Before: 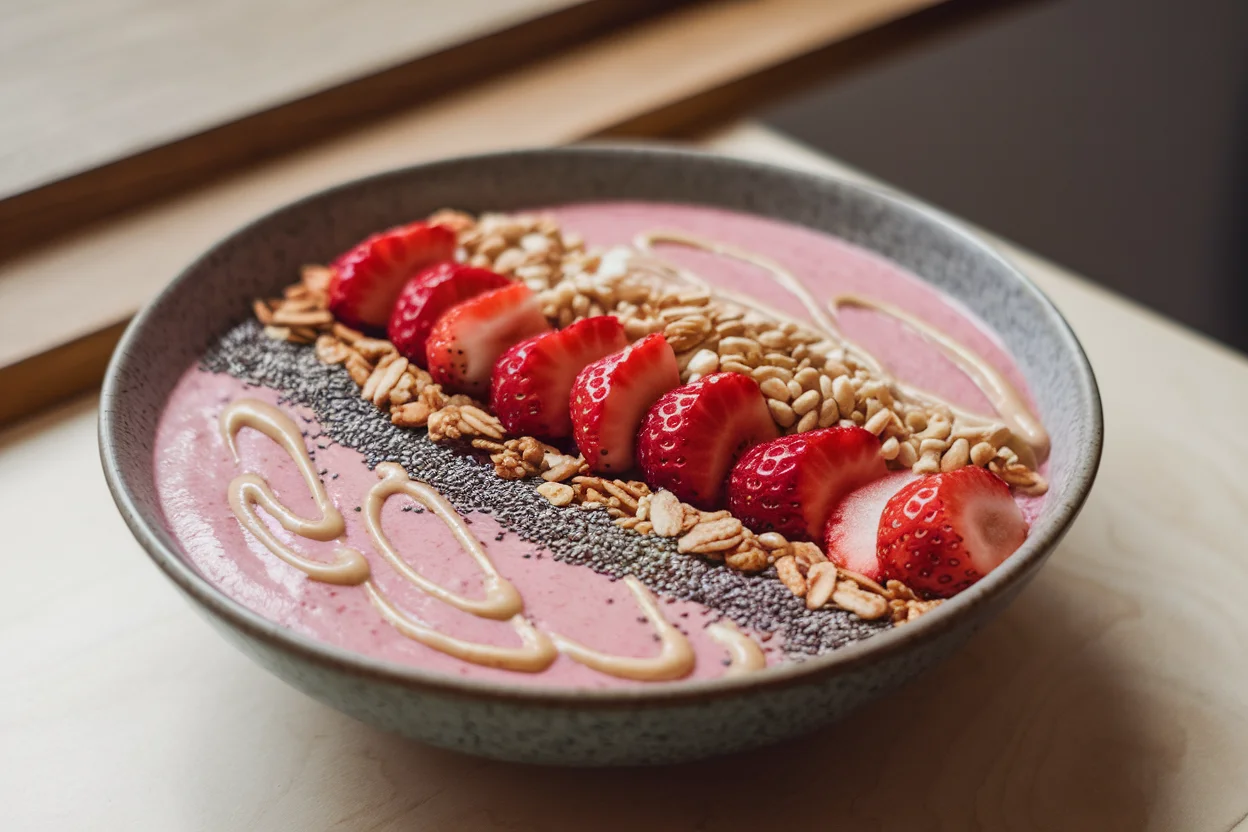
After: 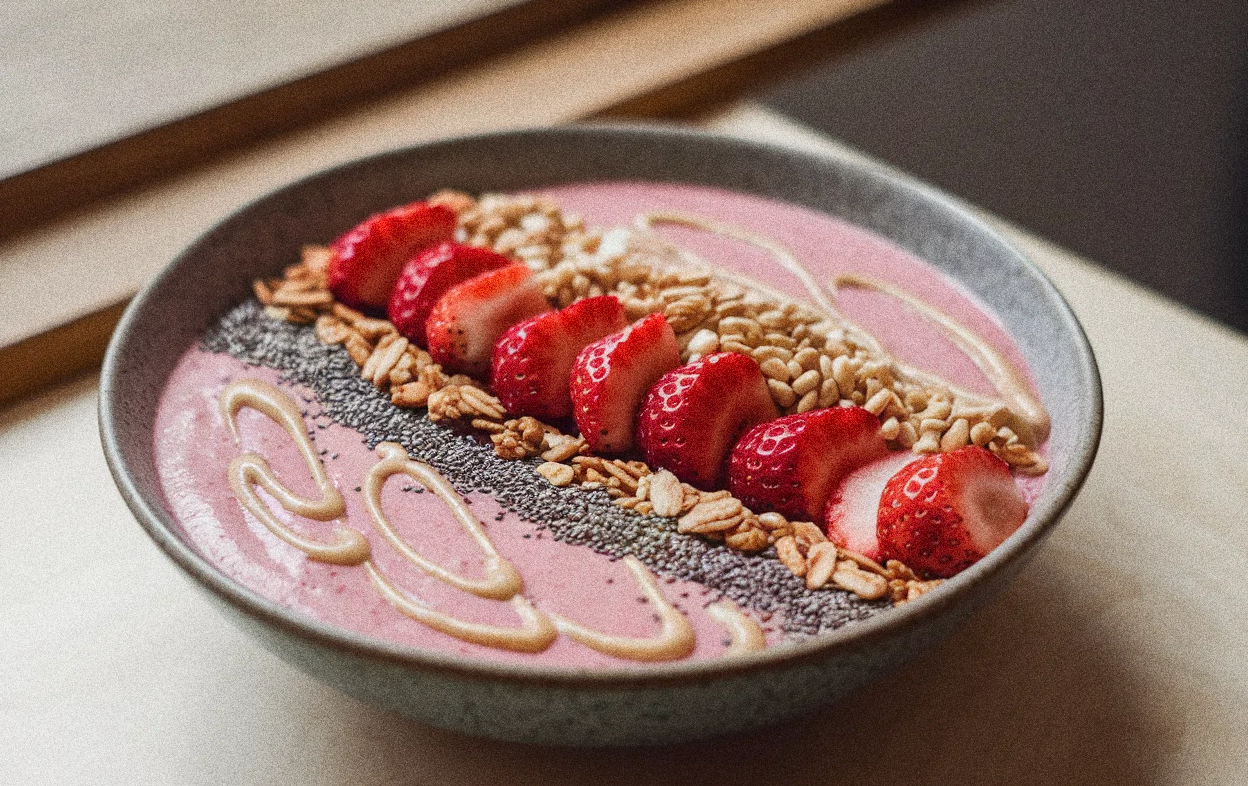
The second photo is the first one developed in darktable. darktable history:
grain: coarseness 14.49 ISO, strength 48.04%, mid-tones bias 35%
crop and rotate: top 2.479%, bottom 3.018%
